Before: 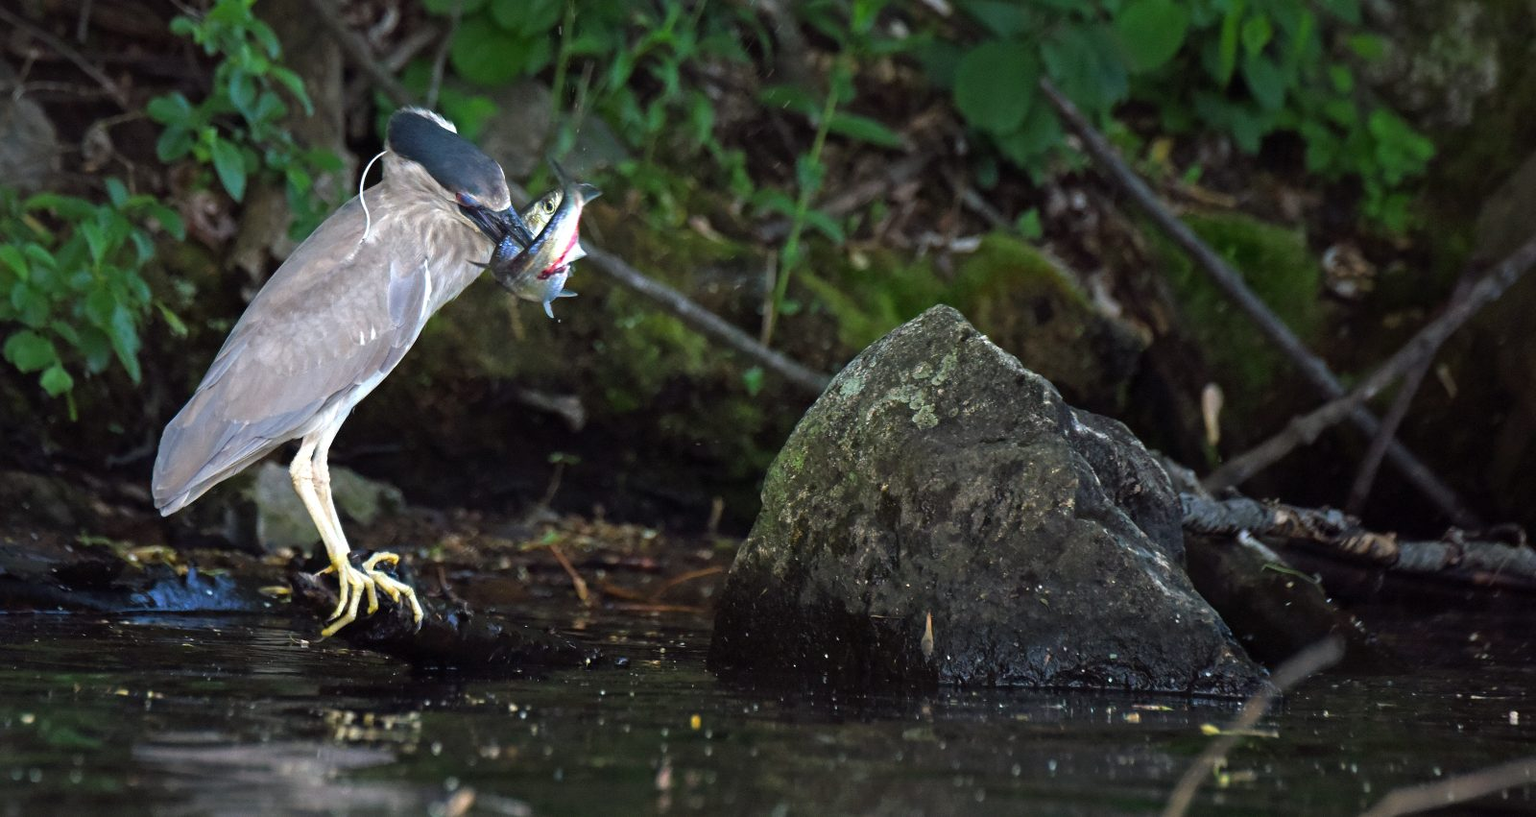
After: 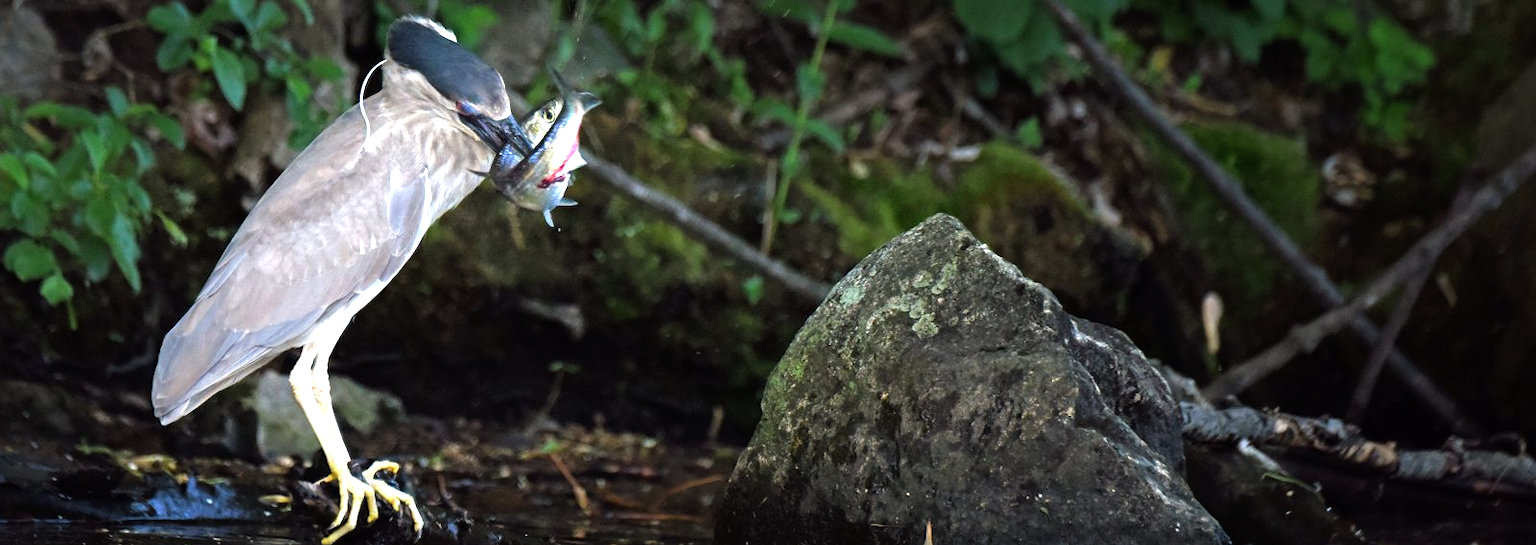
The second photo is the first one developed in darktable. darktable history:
crop: top 11.167%, bottom 22.053%
tone equalizer: -8 EV -0.761 EV, -7 EV -0.685 EV, -6 EV -0.617 EV, -5 EV -0.37 EV, -3 EV 0.383 EV, -2 EV 0.6 EV, -1 EV 0.689 EV, +0 EV 0.73 EV
